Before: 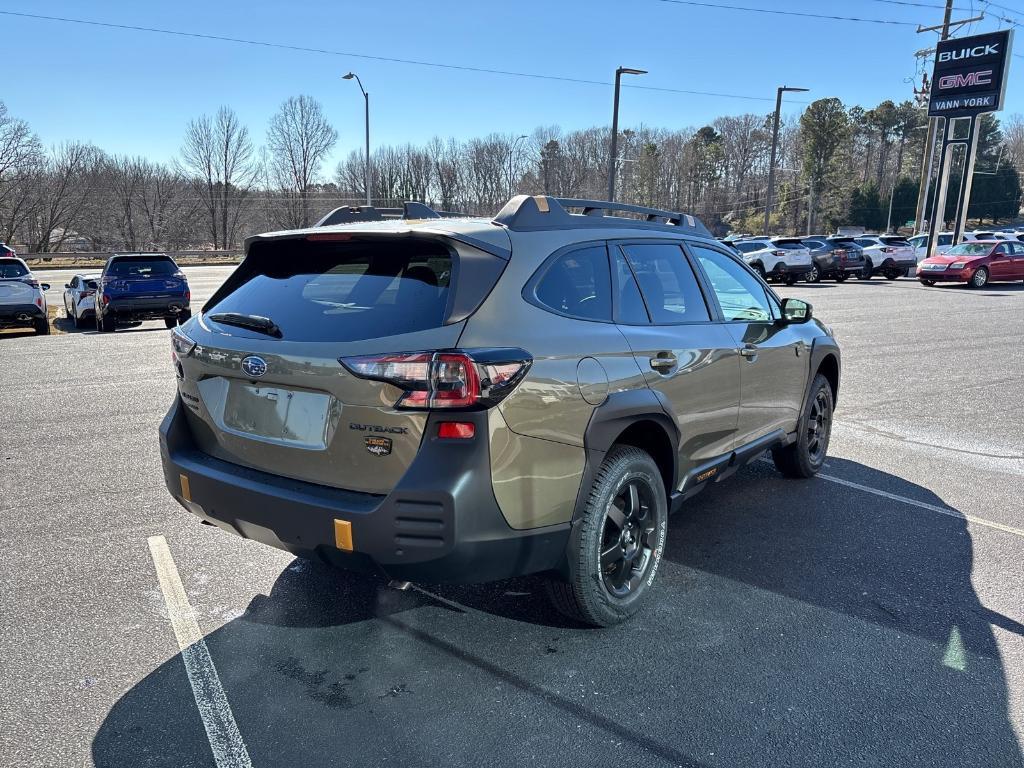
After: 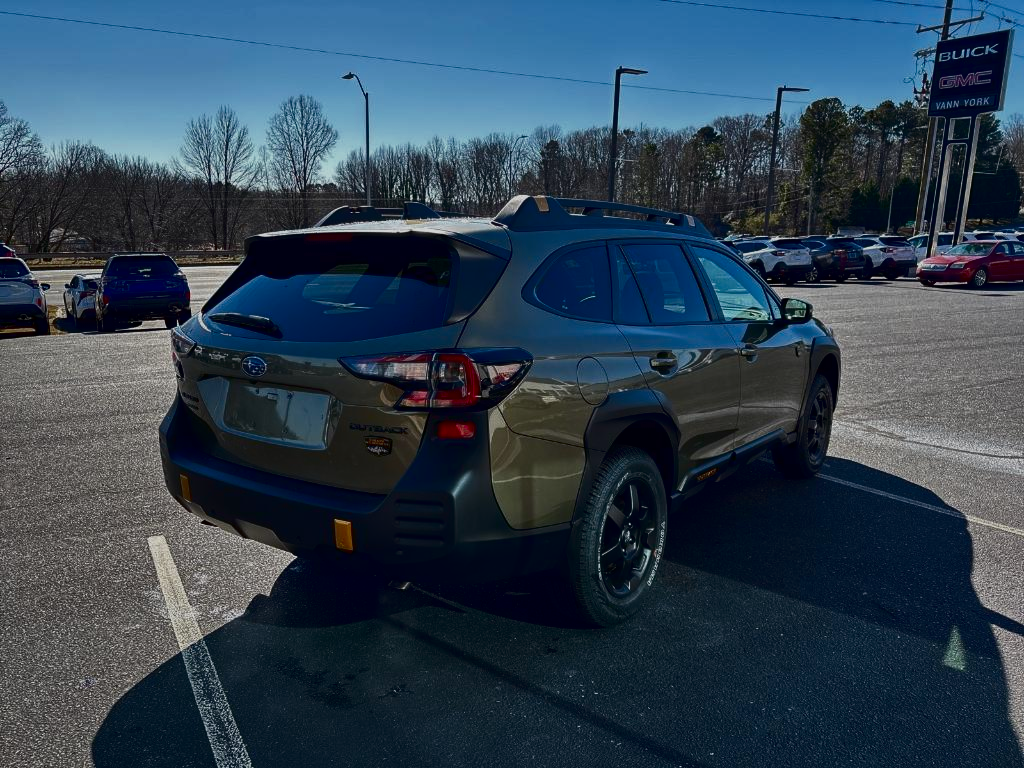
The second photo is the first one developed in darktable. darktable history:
color balance: contrast -15%
contrast brightness saturation: contrast 0.09, brightness -0.59, saturation 0.17
